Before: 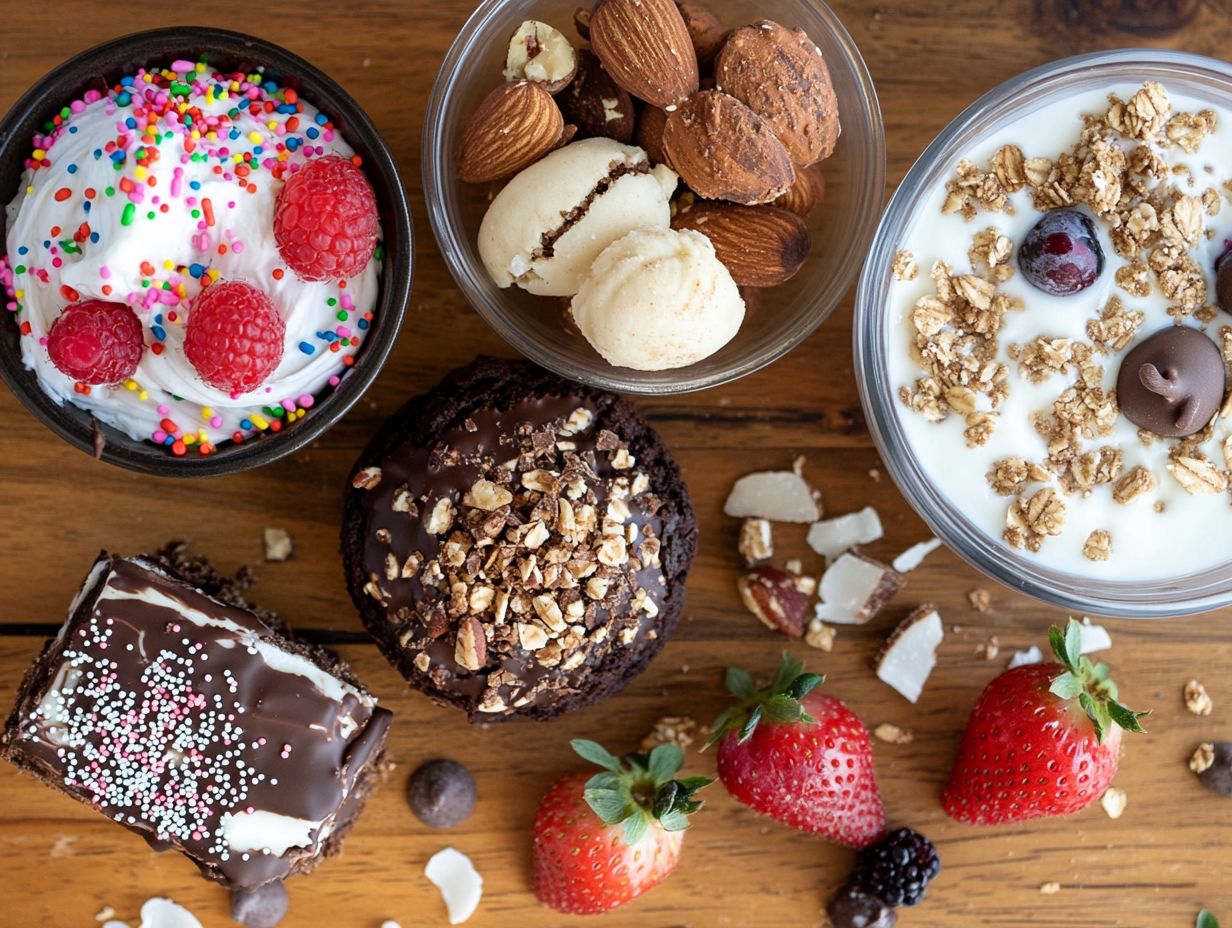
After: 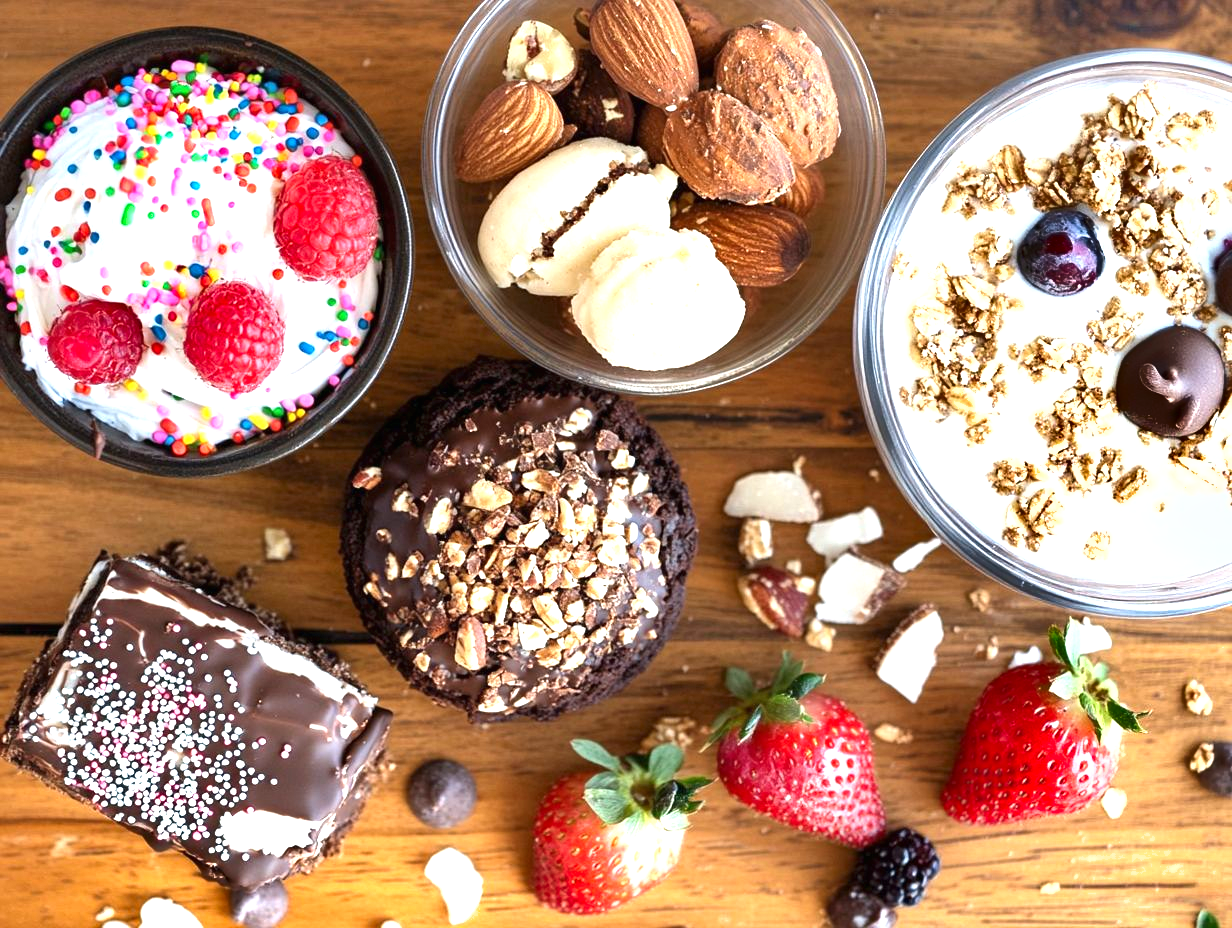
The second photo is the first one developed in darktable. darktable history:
shadows and highlights: soften with gaussian
exposure: black level correction 0, exposure 1.2 EV, compensate exposure bias true, compensate highlight preservation false
